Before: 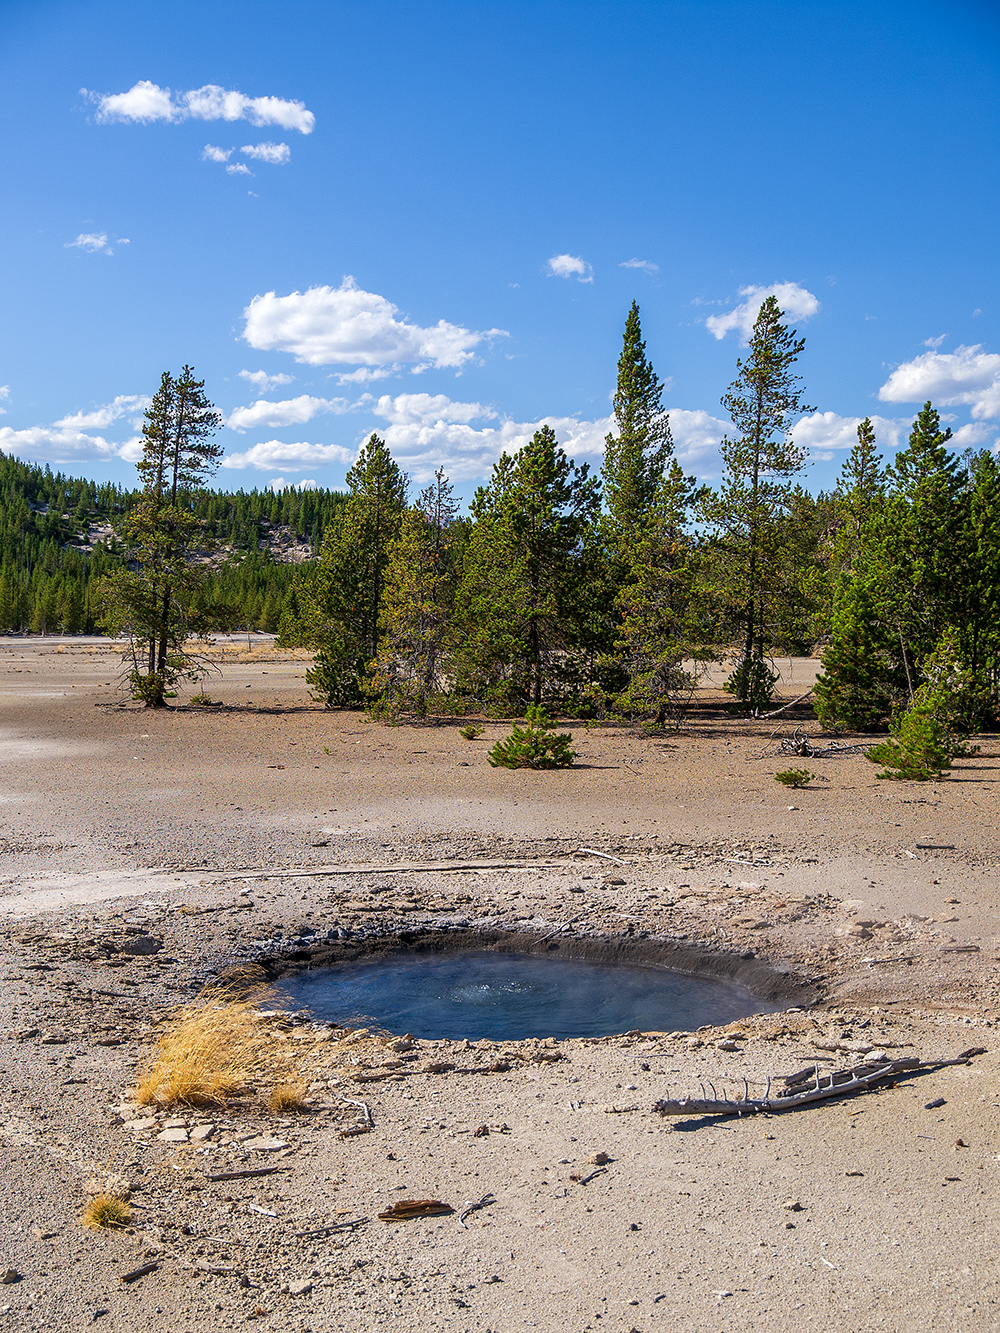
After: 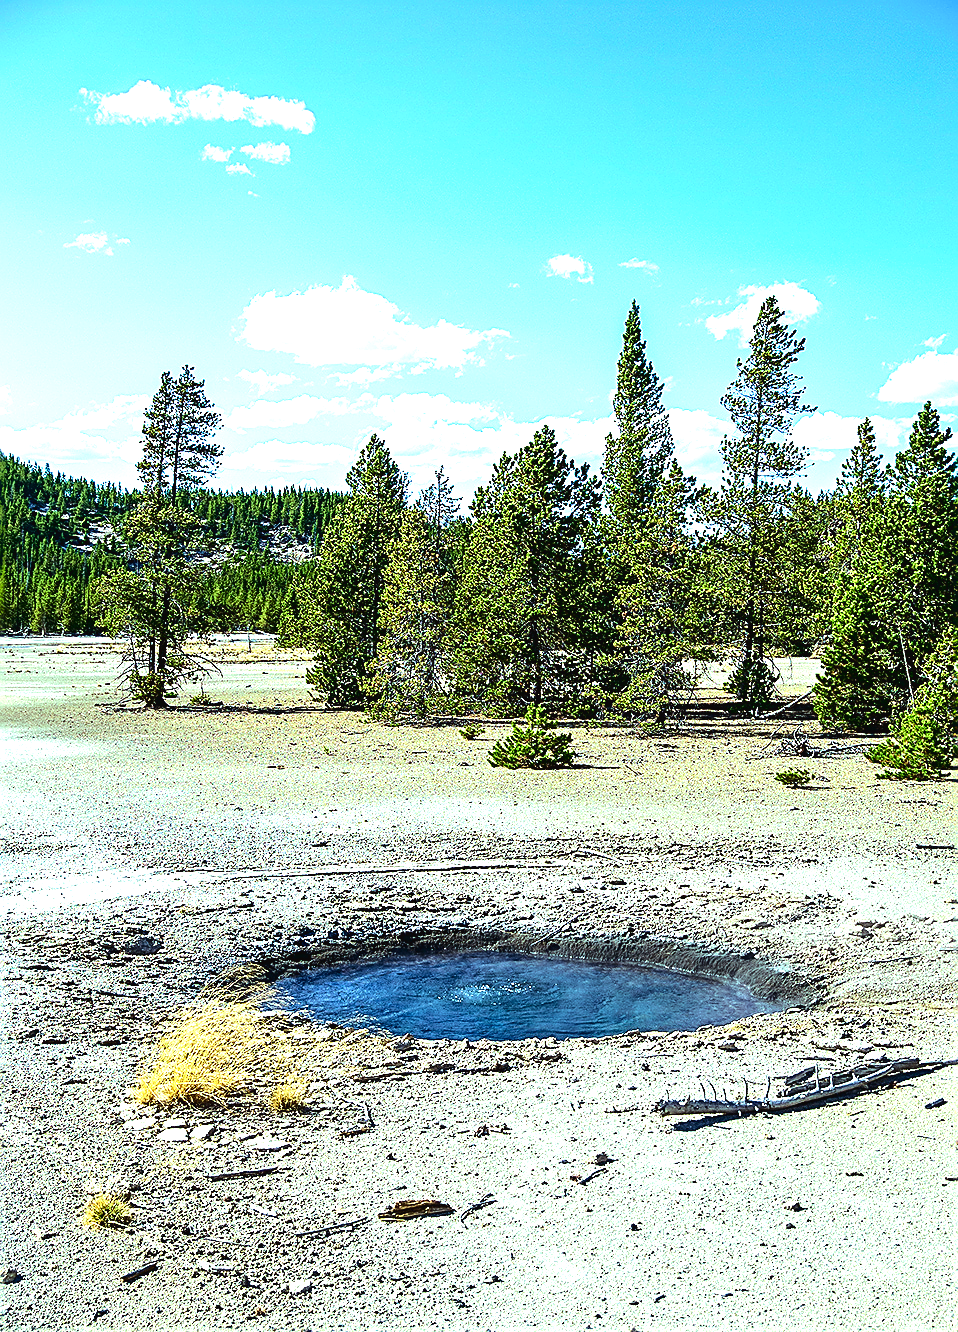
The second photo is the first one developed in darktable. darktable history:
crop: right 4.126%, bottom 0.031%
tone equalizer: -8 EV -0.75 EV, -7 EV -0.7 EV, -6 EV -0.6 EV, -5 EV -0.4 EV, -3 EV 0.4 EV, -2 EV 0.6 EV, -1 EV 0.7 EV, +0 EV 0.75 EV, edges refinement/feathering 500, mask exposure compensation -1.57 EV, preserve details no
tone curve: curves: ch0 [(0, 0.023) (0.132, 0.075) (0.241, 0.178) (0.487, 0.491) (0.782, 0.8) (1, 0.989)]; ch1 [(0, 0) (0.396, 0.369) (0.467, 0.454) (0.498, 0.5) (0.518, 0.517) (0.57, 0.586) (0.619, 0.663) (0.692, 0.744) (1, 1)]; ch2 [(0, 0) (0.427, 0.416) (0.483, 0.481) (0.503, 0.503) (0.526, 0.527) (0.563, 0.573) (0.632, 0.667) (0.705, 0.737) (0.985, 0.966)], color space Lab, independent channels
color balance: mode lift, gamma, gain (sRGB), lift [0.997, 0.979, 1.021, 1.011], gamma [1, 1.084, 0.916, 0.998], gain [1, 0.87, 1.13, 1.101], contrast 4.55%, contrast fulcrum 38.24%, output saturation 104.09%
exposure: black level correction -0.002, exposure 0.708 EV, compensate exposure bias true, compensate highlight preservation false
sharpen: amount 0.901
velvia: on, module defaults
